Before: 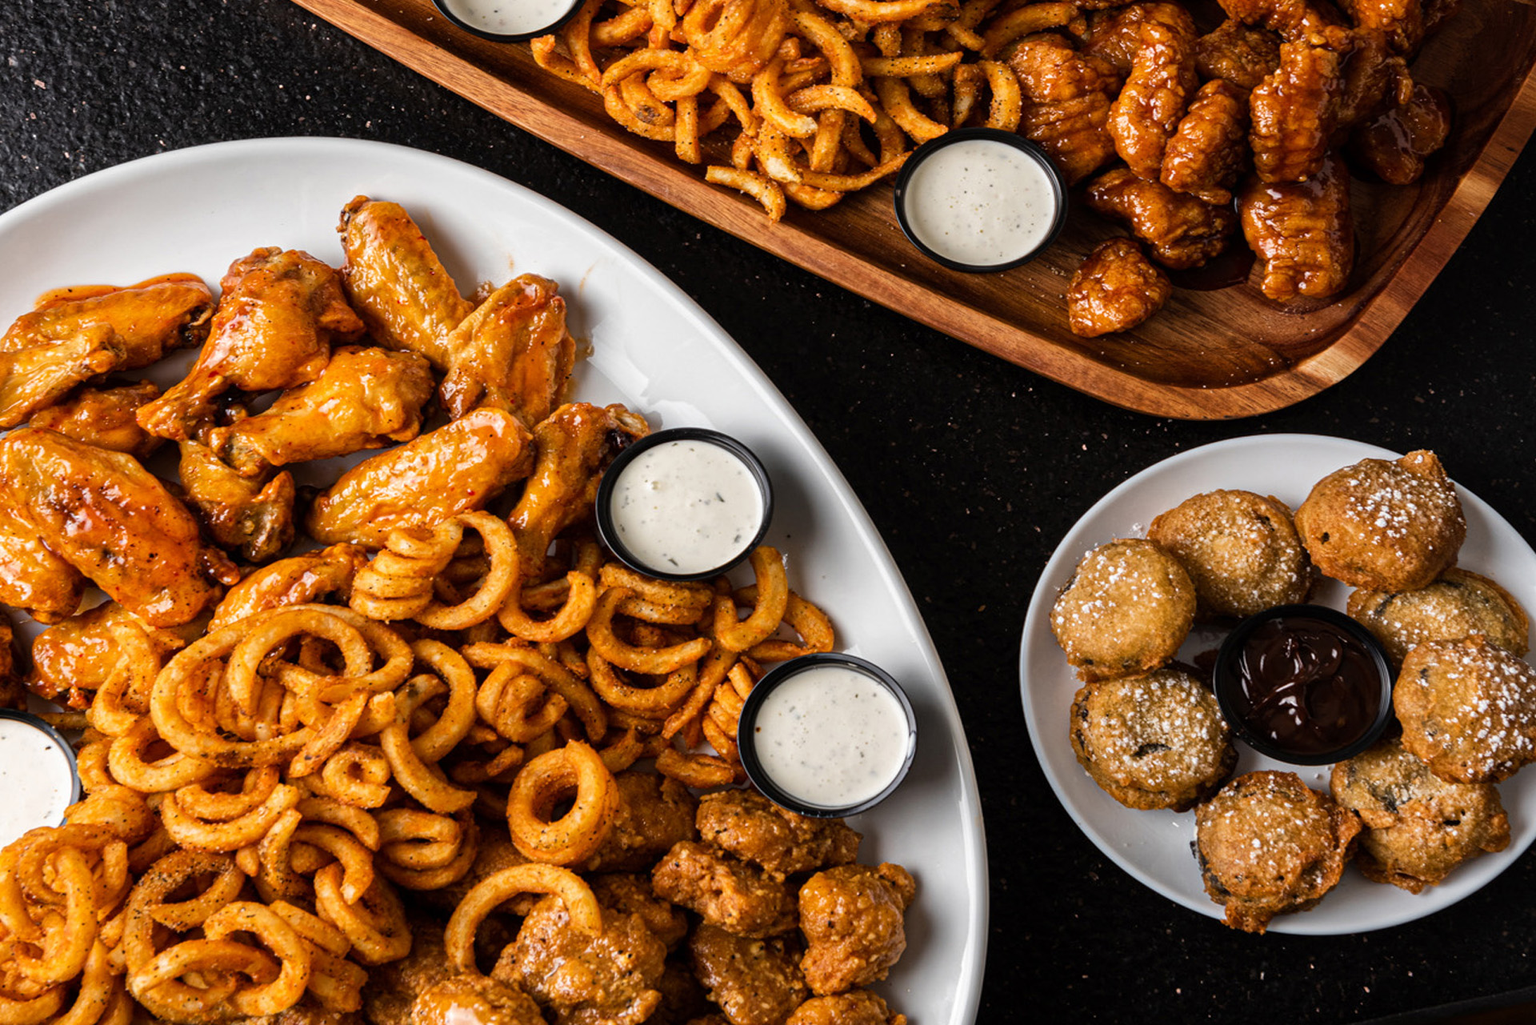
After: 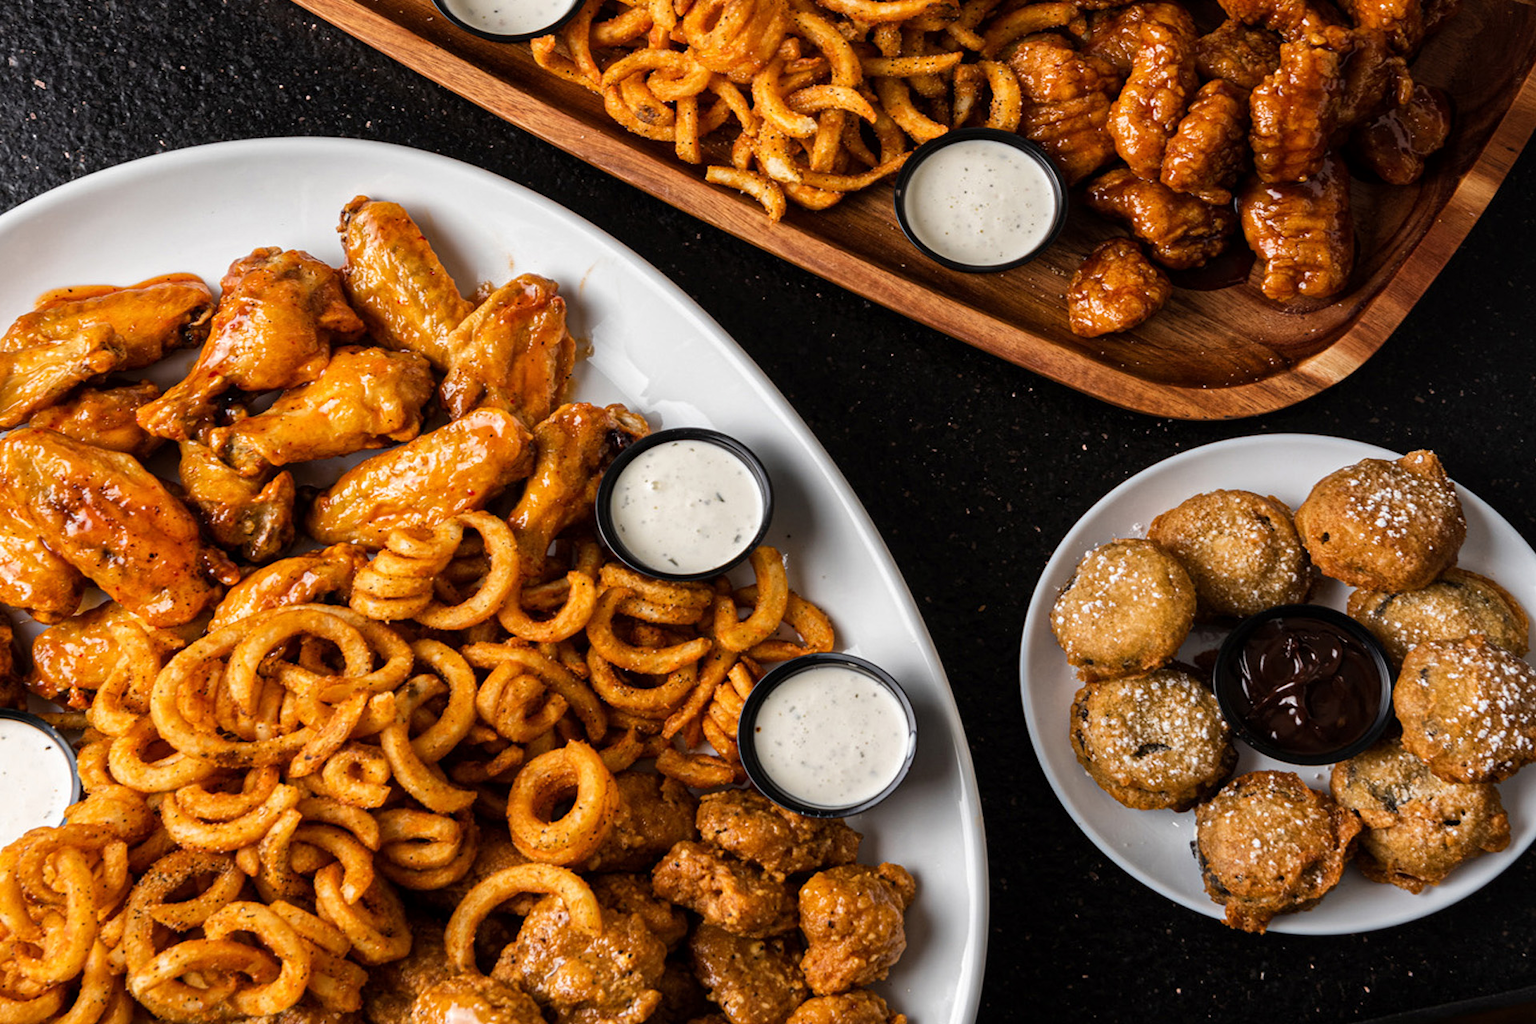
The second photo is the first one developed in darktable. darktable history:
local contrast: mode bilateral grid, contrast 9, coarseness 25, detail 115%, midtone range 0.2
